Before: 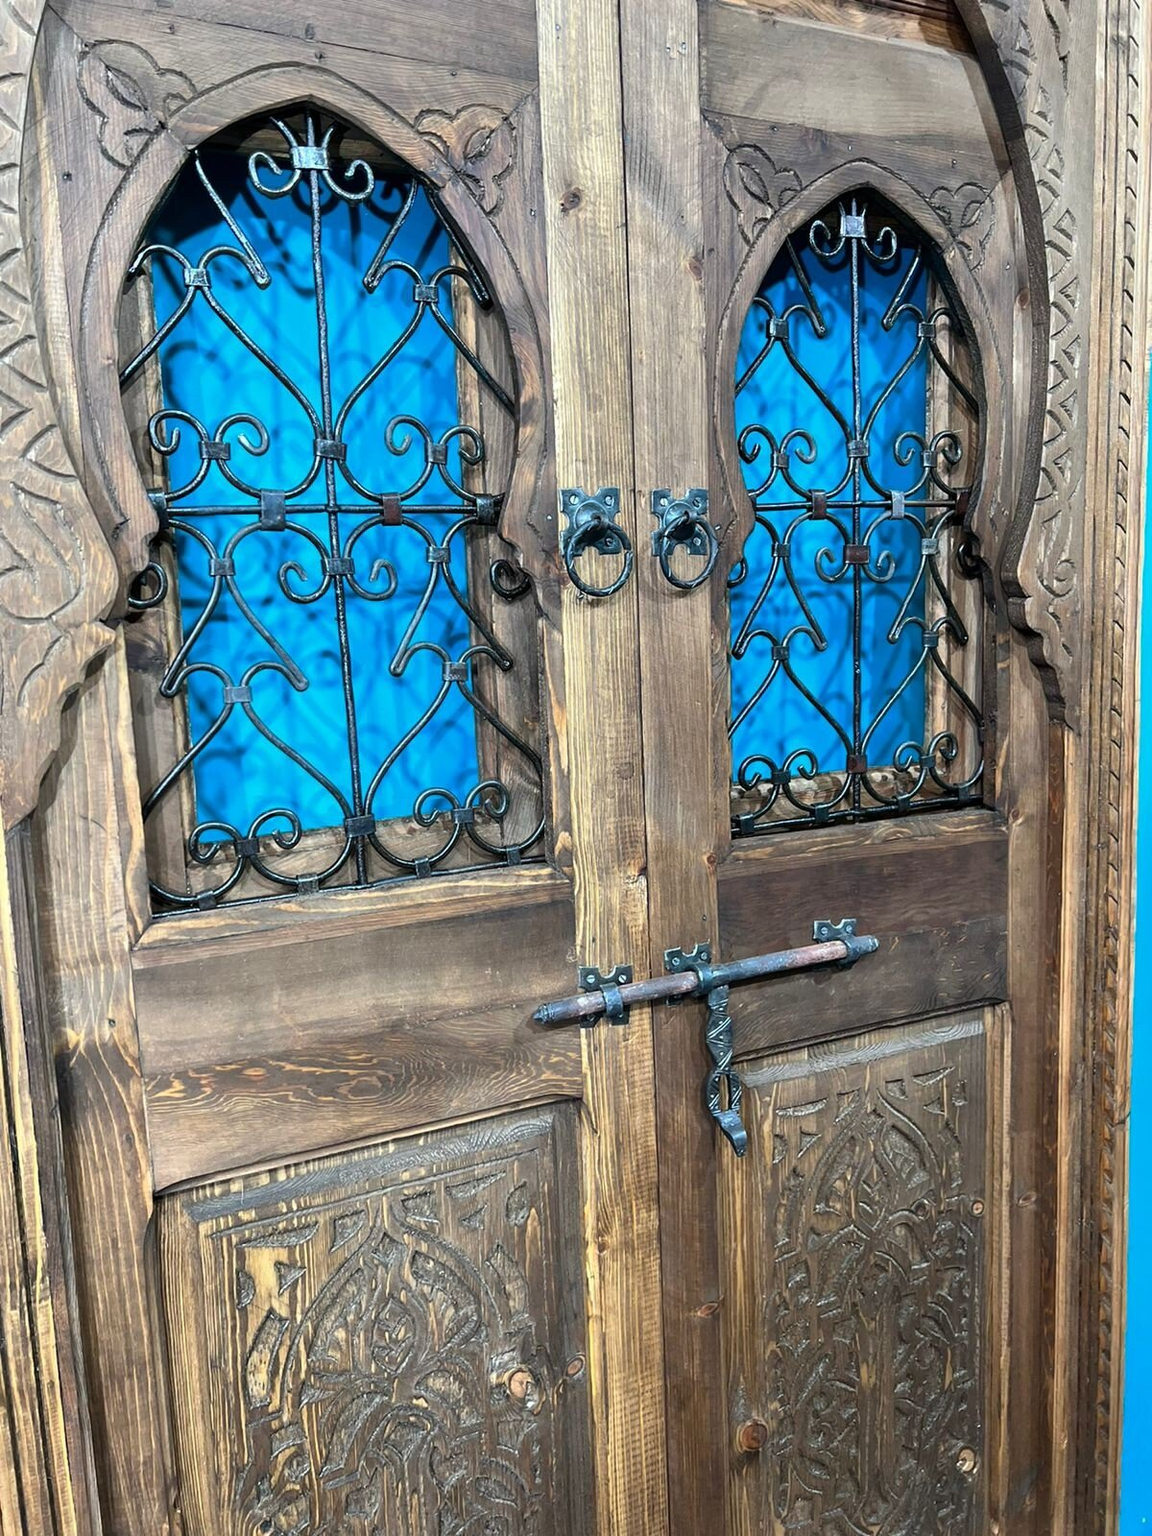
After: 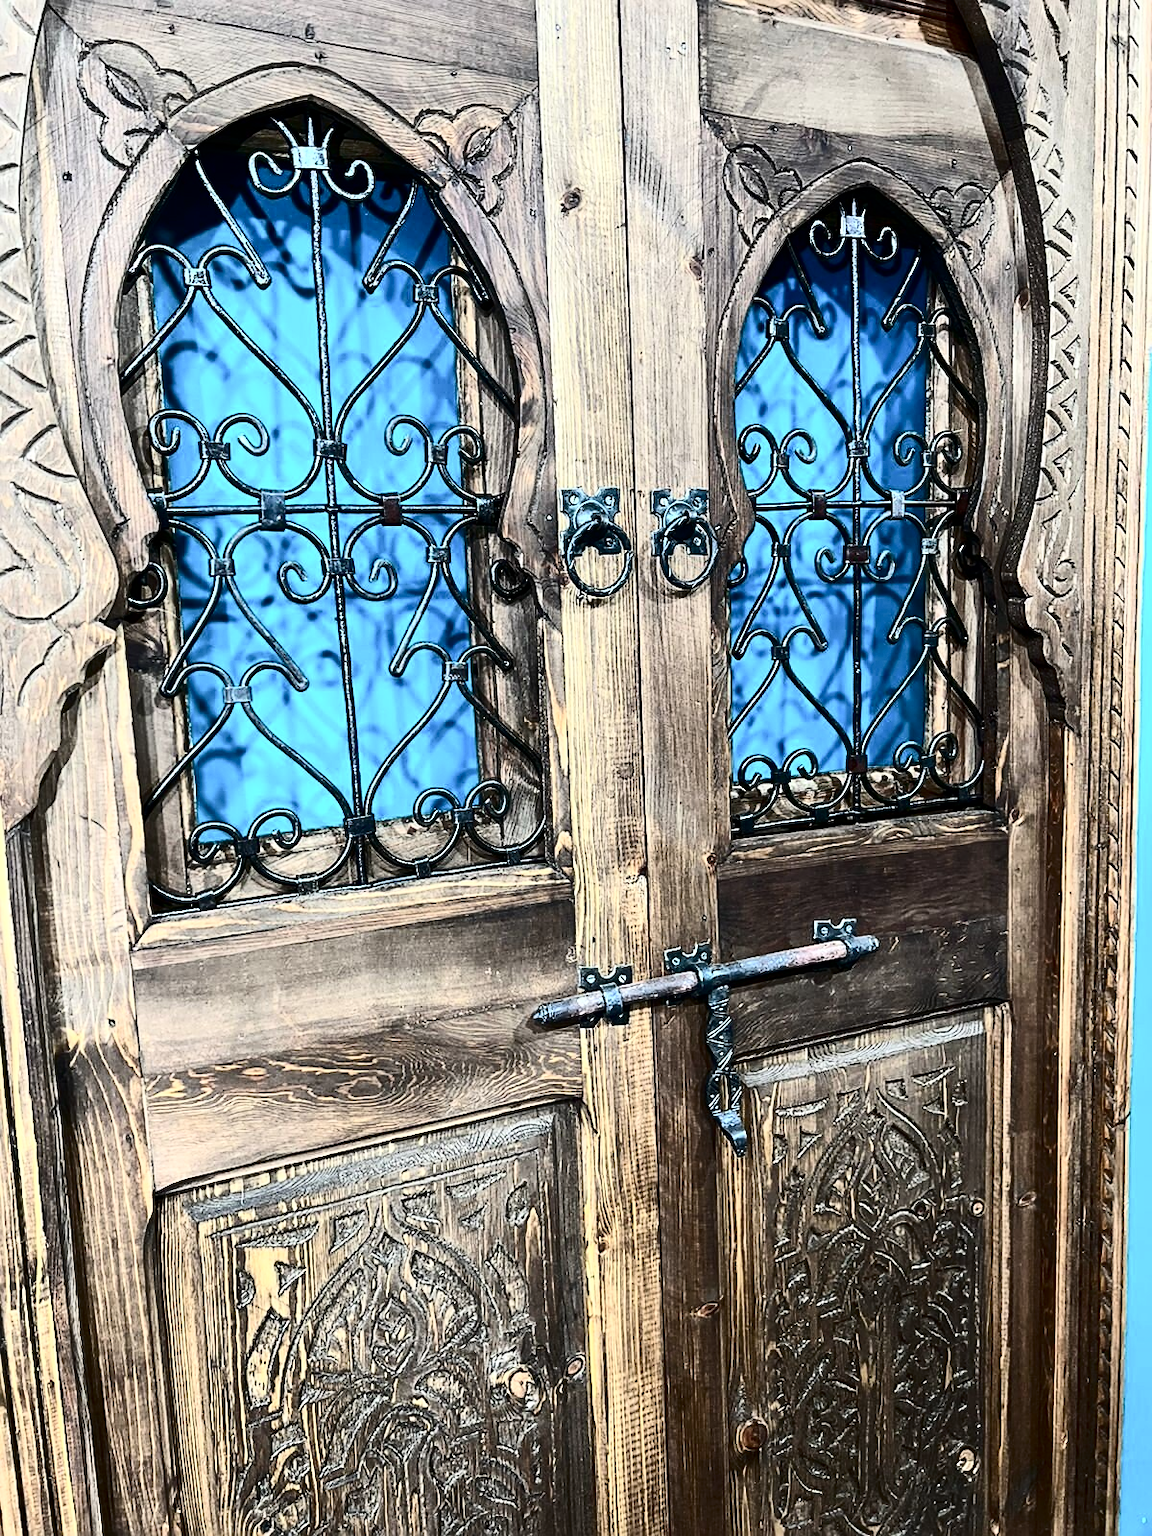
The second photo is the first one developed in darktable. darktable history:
contrast brightness saturation: contrast 0.496, saturation -0.094
sharpen: on, module defaults
